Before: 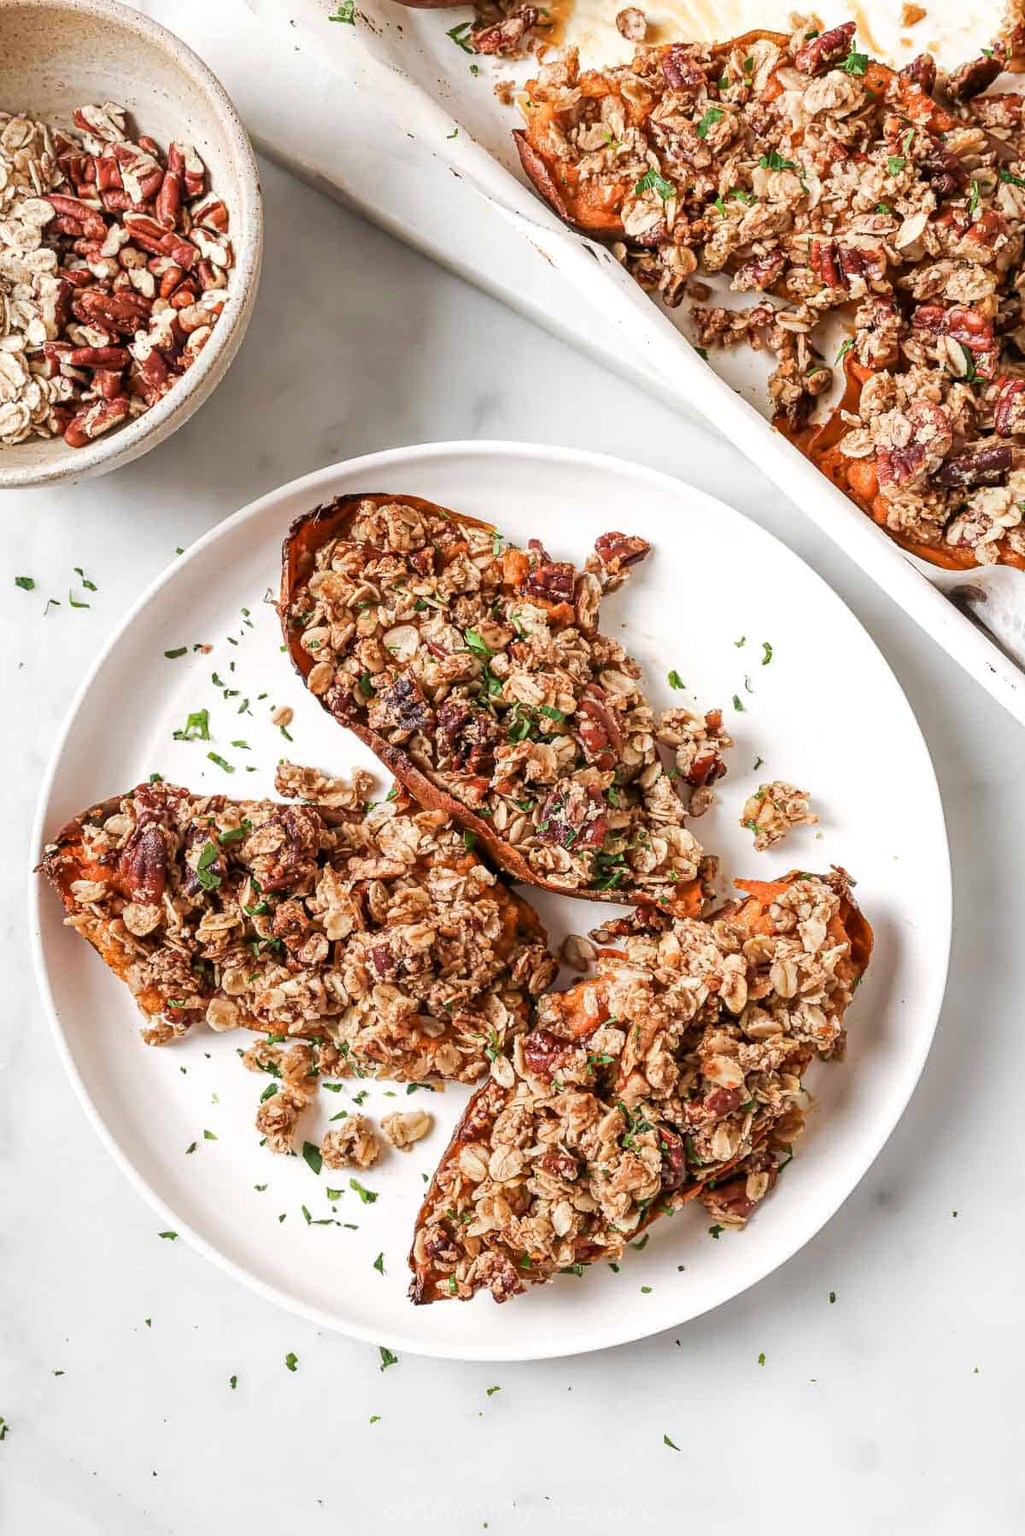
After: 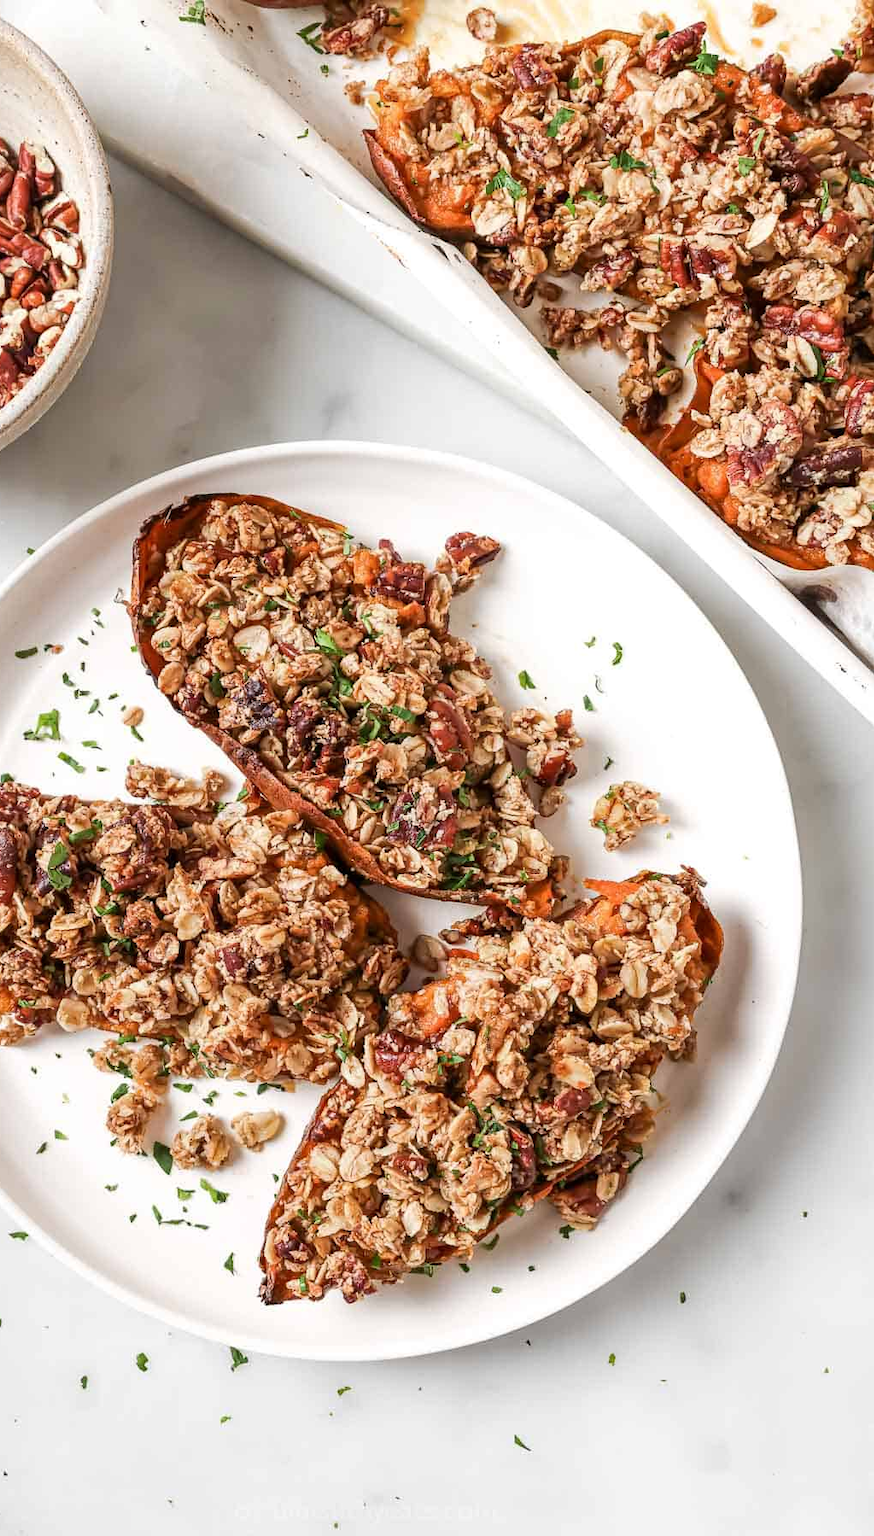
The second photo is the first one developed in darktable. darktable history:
crop and rotate: left 14.584%
